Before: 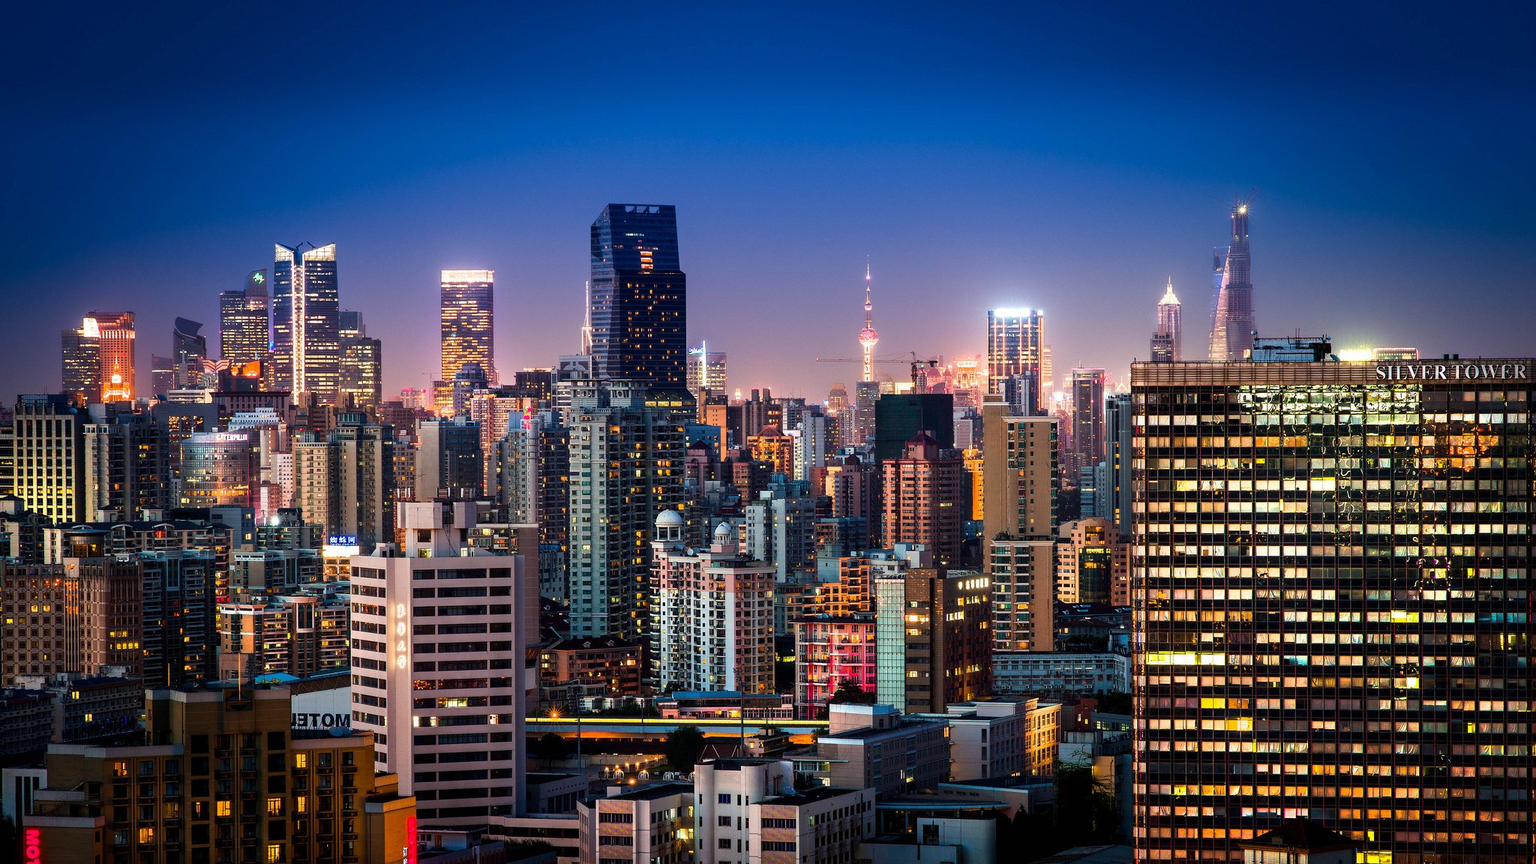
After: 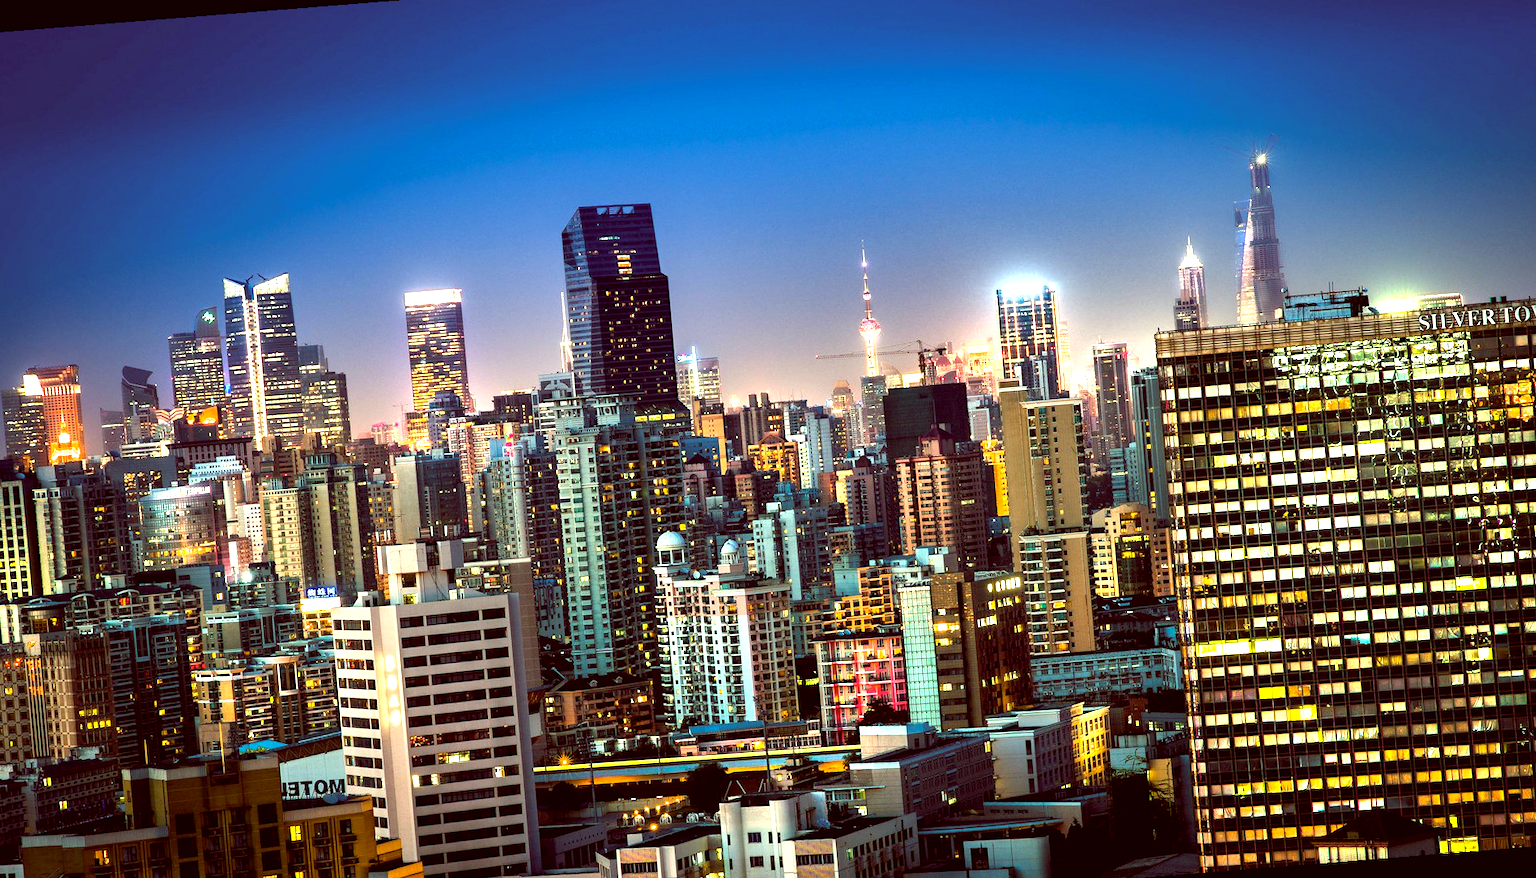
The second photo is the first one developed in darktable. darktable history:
levels: levels [0.031, 0.5, 0.969]
rotate and perspective: rotation -4.57°, crop left 0.054, crop right 0.944, crop top 0.087, crop bottom 0.914
shadows and highlights: shadows 20.91, highlights -82.73, soften with gaussian
color balance: lift [1, 1.015, 0.987, 0.985], gamma [1, 0.959, 1.042, 0.958], gain [0.927, 0.938, 1.072, 0.928], contrast 1.5%
exposure: exposure 0.999 EV, compensate highlight preservation false
